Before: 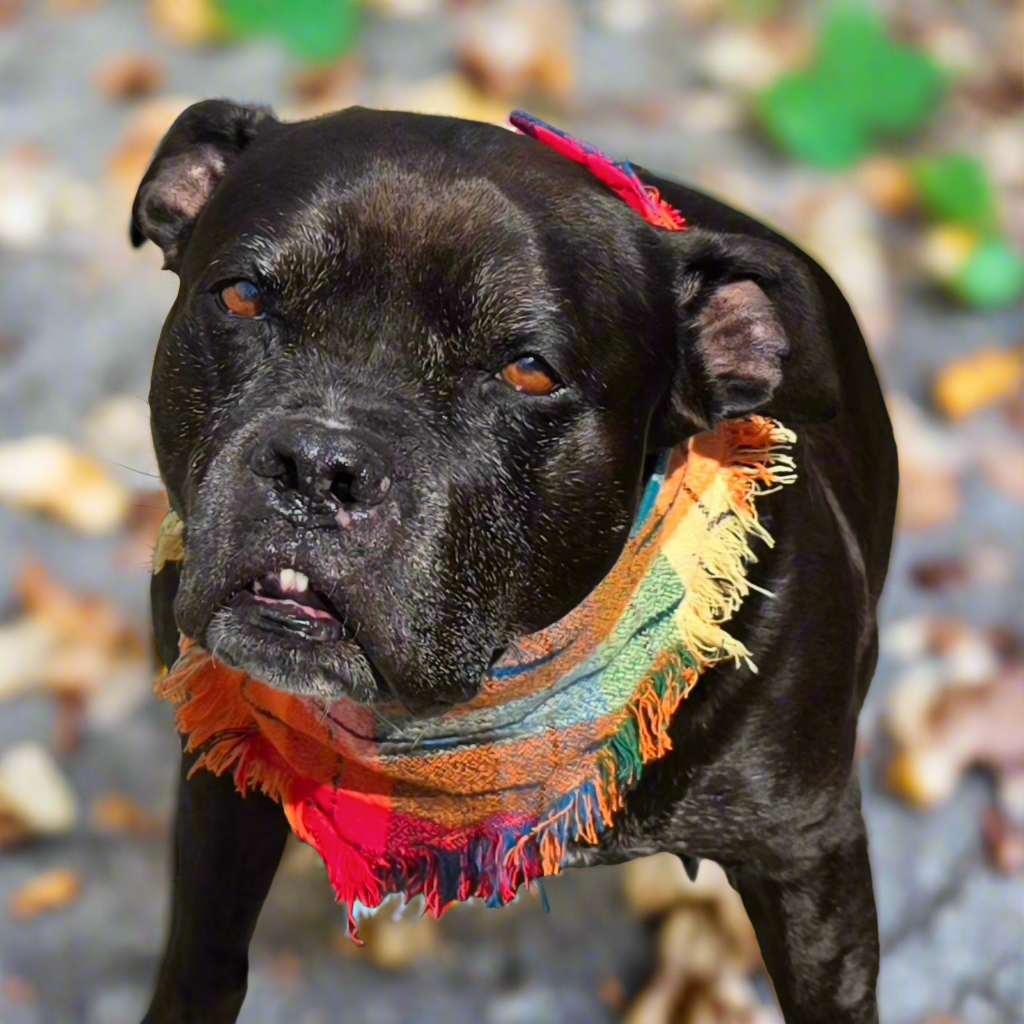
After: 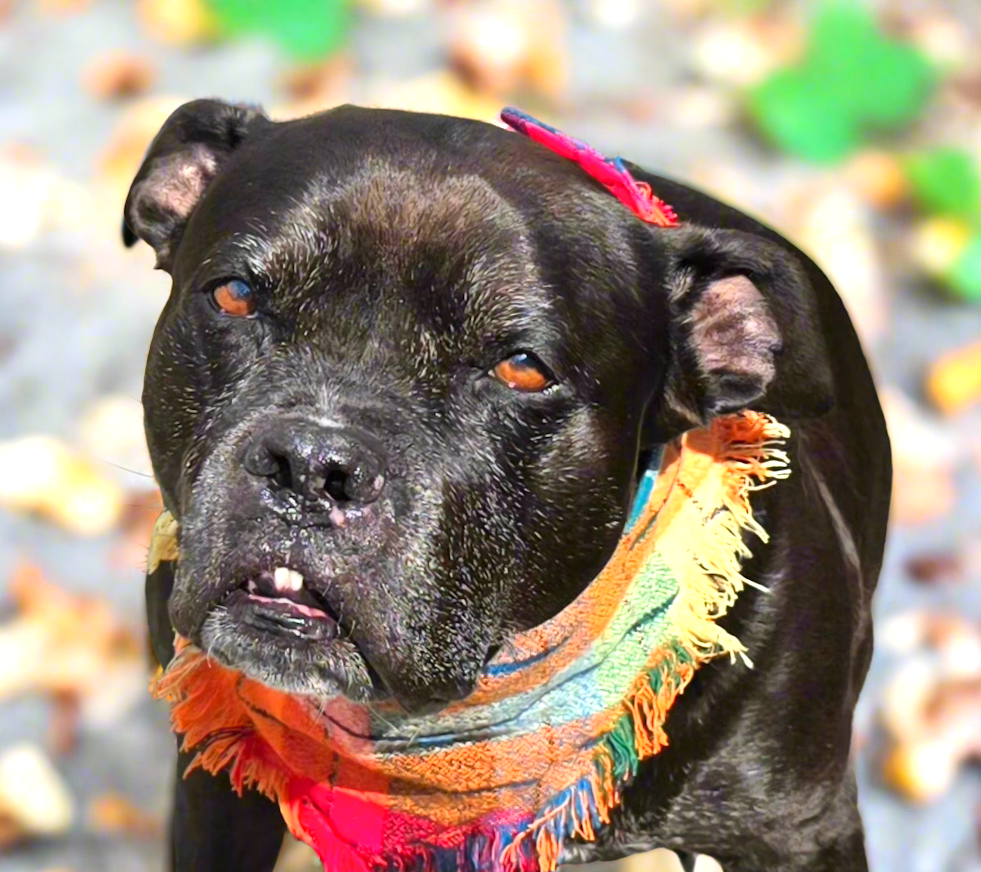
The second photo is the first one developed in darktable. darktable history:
tone curve: curves: ch0 [(0, 0) (0.822, 0.825) (0.994, 0.955)]; ch1 [(0, 0) (0.226, 0.261) (0.383, 0.397) (0.46, 0.46) (0.498, 0.501) (0.524, 0.543) (0.578, 0.575) (1, 1)]; ch2 [(0, 0) (0.438, 0.456) (0.5, 0.495) (0.547, 0.515) (0.597, 0.58) (0.629, 0.603) (1, 1)], color space Lab, linked channels, preserve colors none
crop and rotate: angle 0.435°, left 0.287%, right 3.098%, bottom 14.152%
exposure: black level correction 0, exposure 0.947 EV, compensate highlight preservation false
